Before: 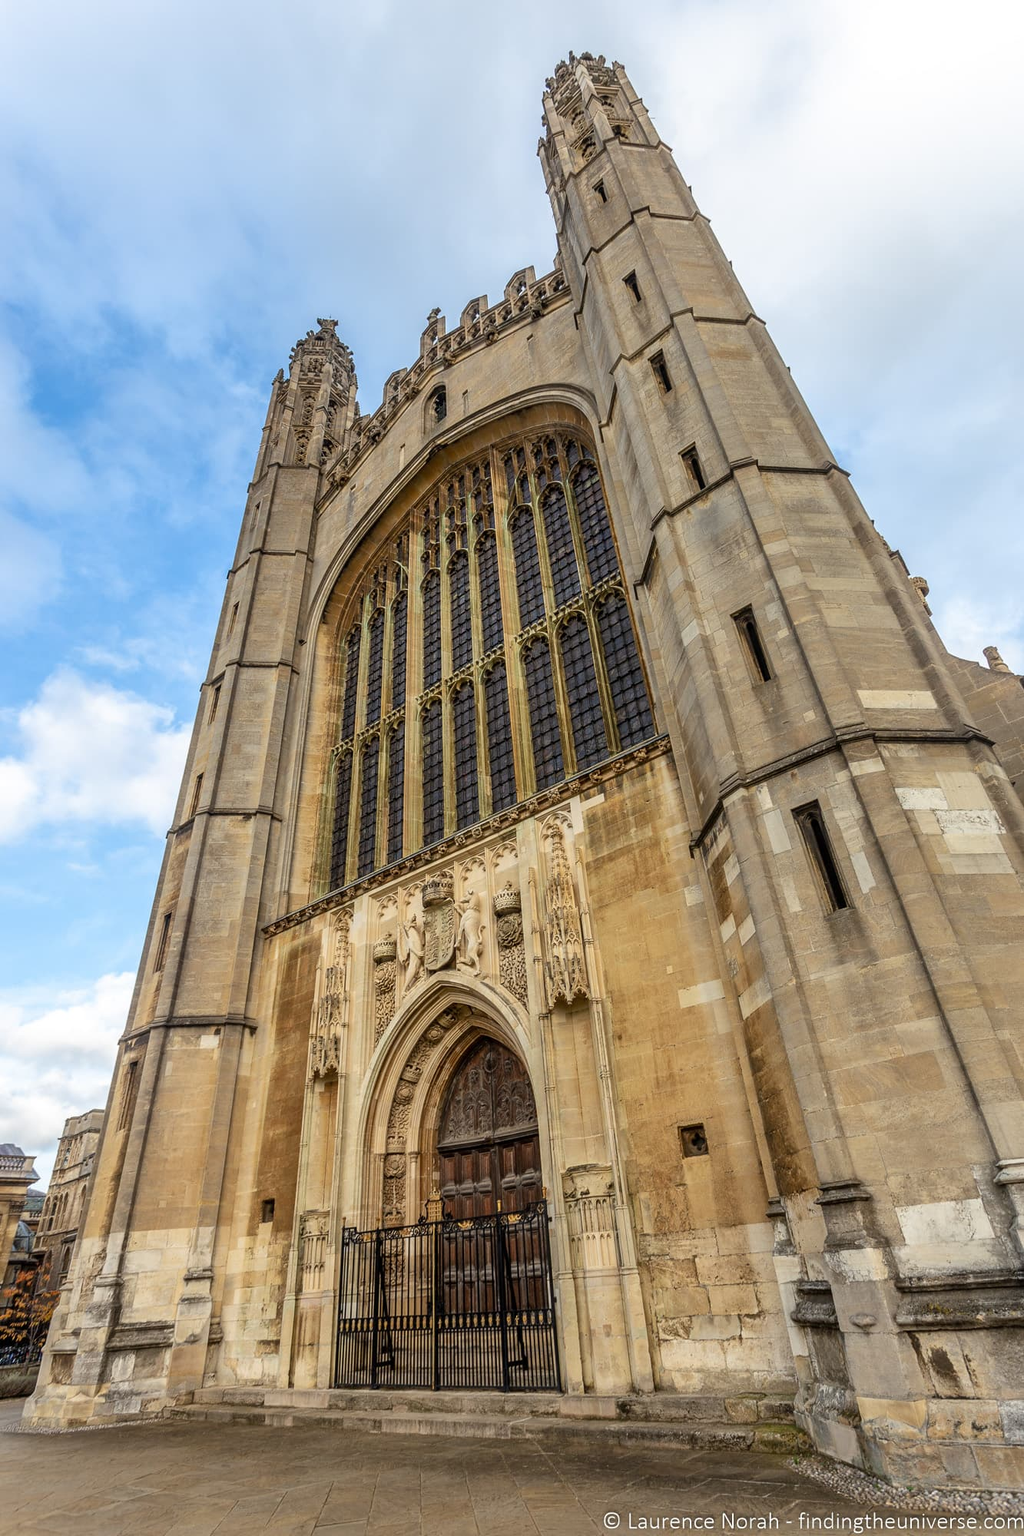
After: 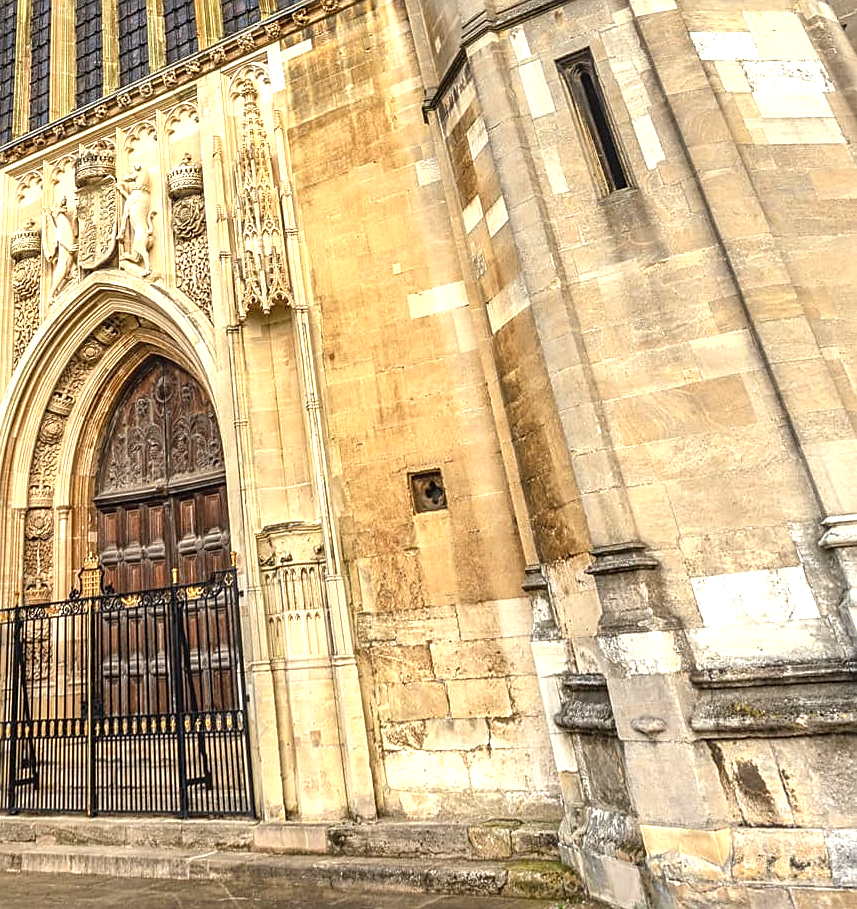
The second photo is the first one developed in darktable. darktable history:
crop and rotate: left 35.658%, top 49.711%, bottom 4.799%
exposure: black level correction 0, exposure 1.2 EV, compensate exposure bias true, compensate highlight preservation false
local contrast: detail 109%
sharpen: on, module defaults
